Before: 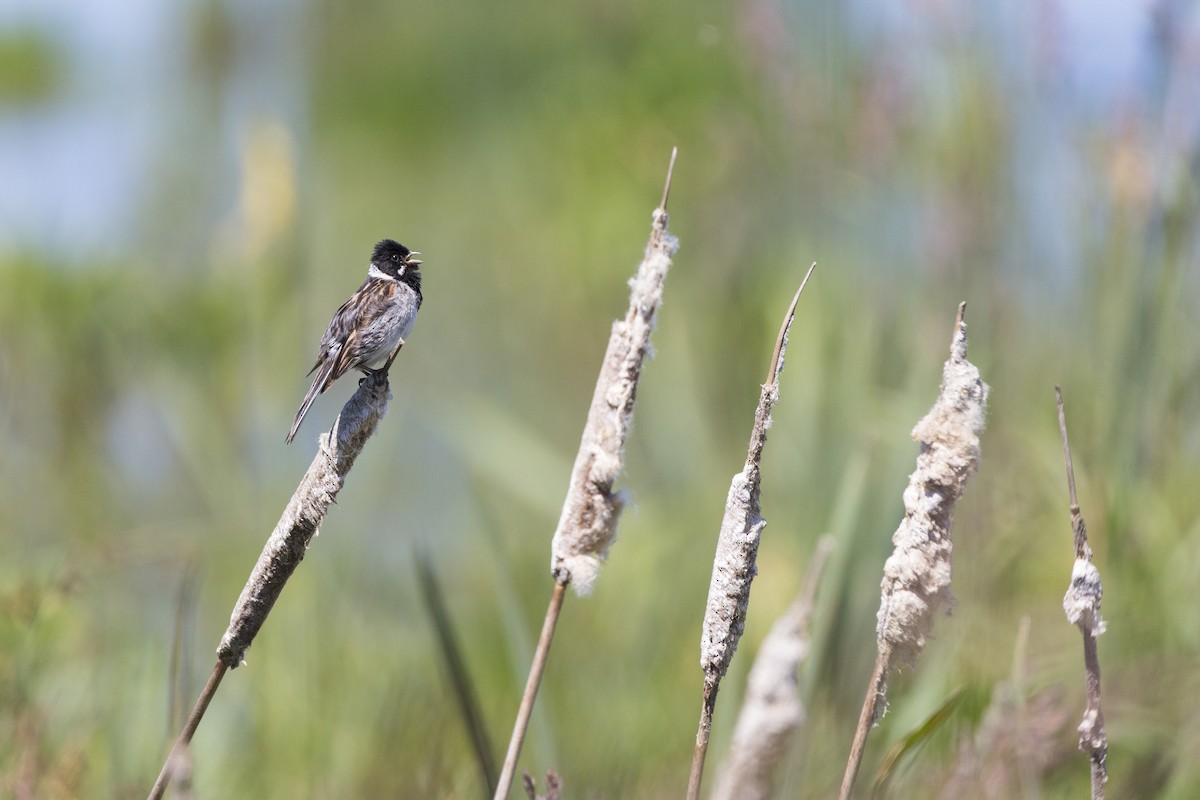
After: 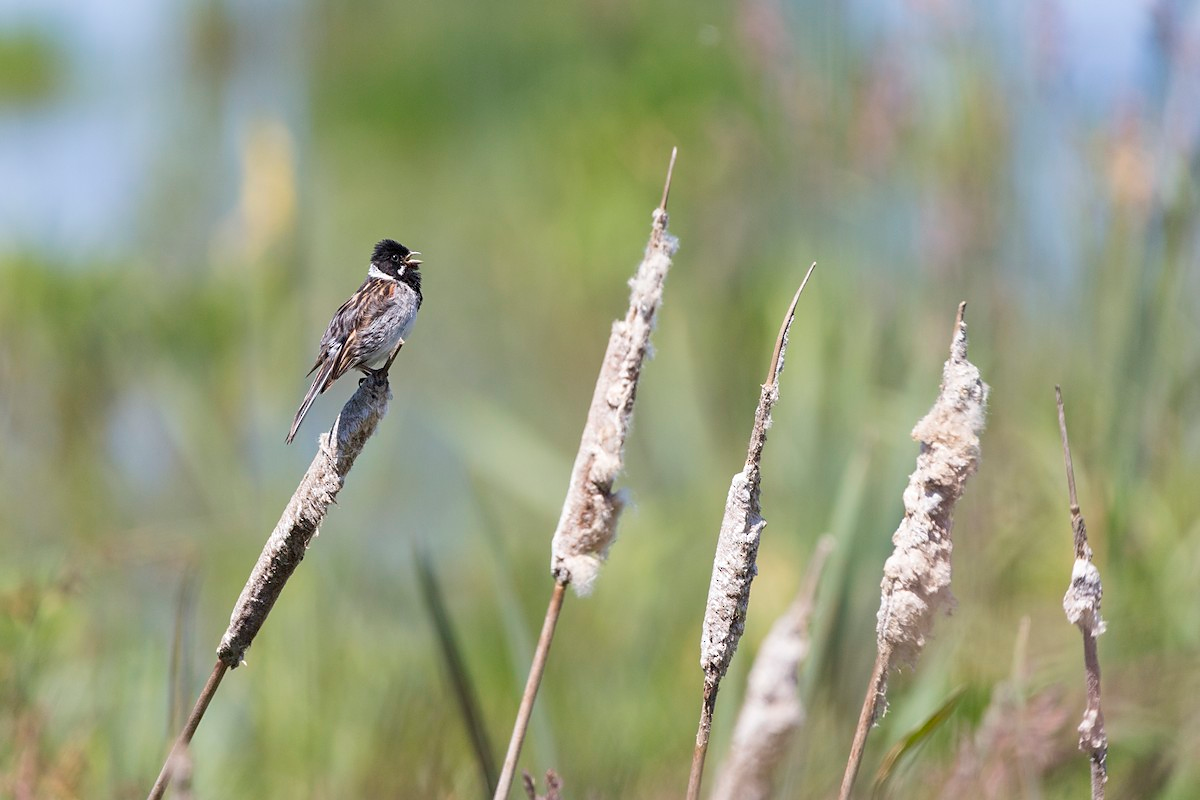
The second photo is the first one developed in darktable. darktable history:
sharpen: radius 1.526, amount 0.375, threshold 1.537
